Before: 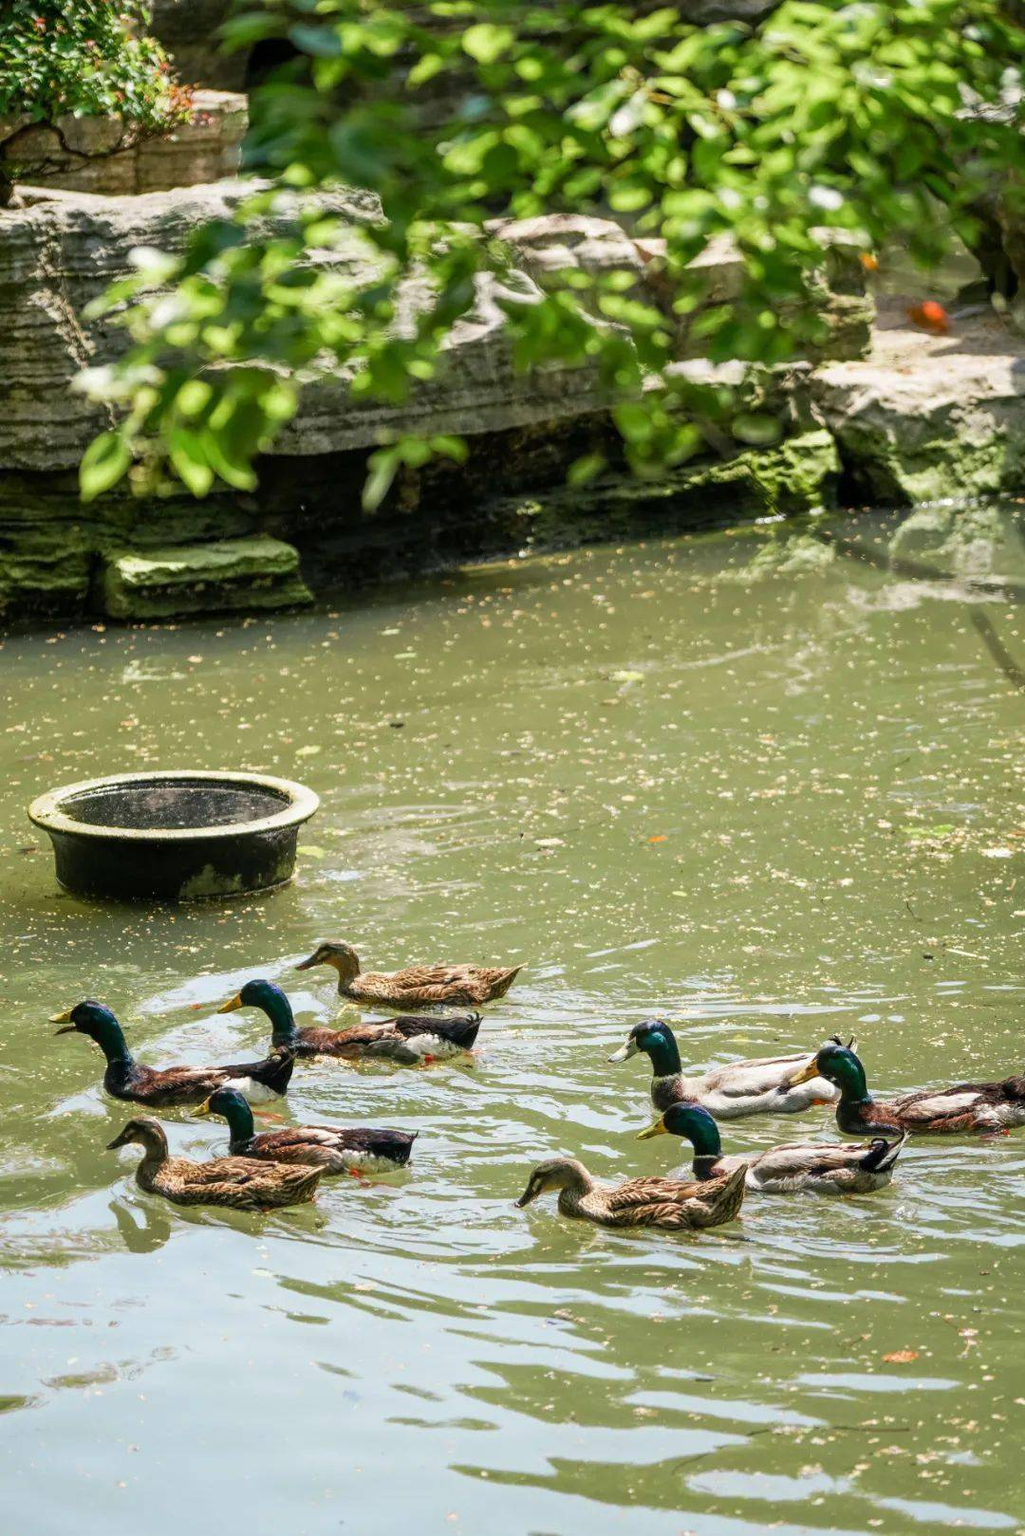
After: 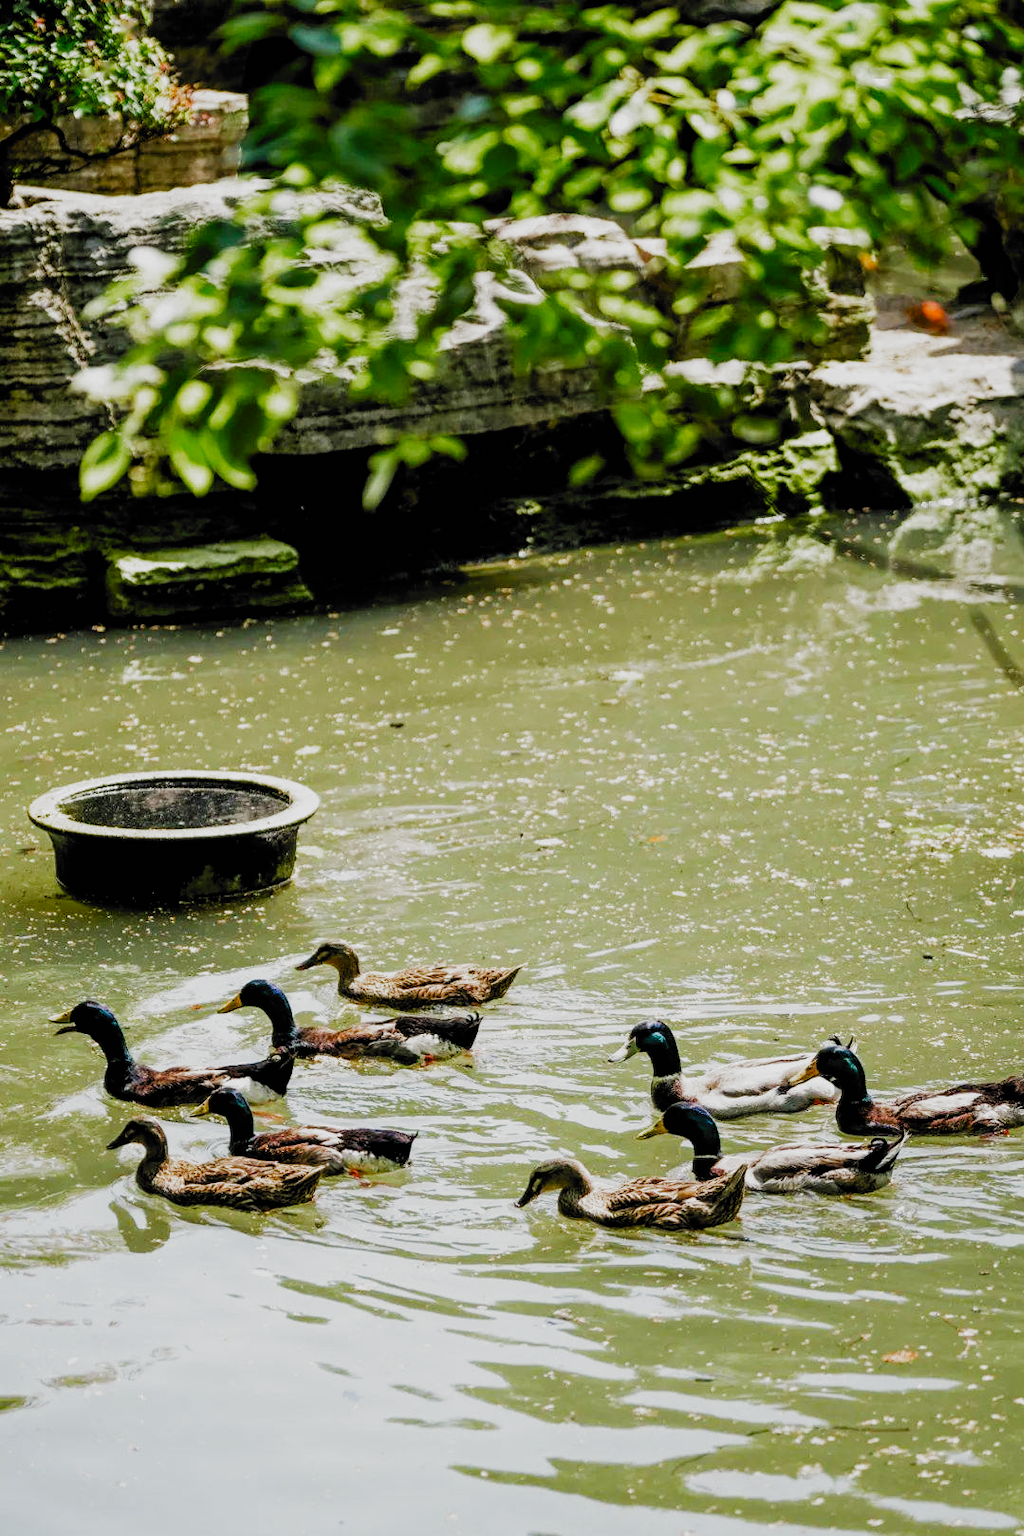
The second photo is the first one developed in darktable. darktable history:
filmic rgb: black relative exposure -5.11 EV, white relative exposure 3.99 EV, threshold 3.06 EV, hardness 2.89, contrast 1.297, highlights saturation mix -29.31%, add noise in highlights 0.002, preserve chrominance no, color science v3 (2019), use custom middle-gray values true, contrast in highlights soft, enable highlight reconstruction true
